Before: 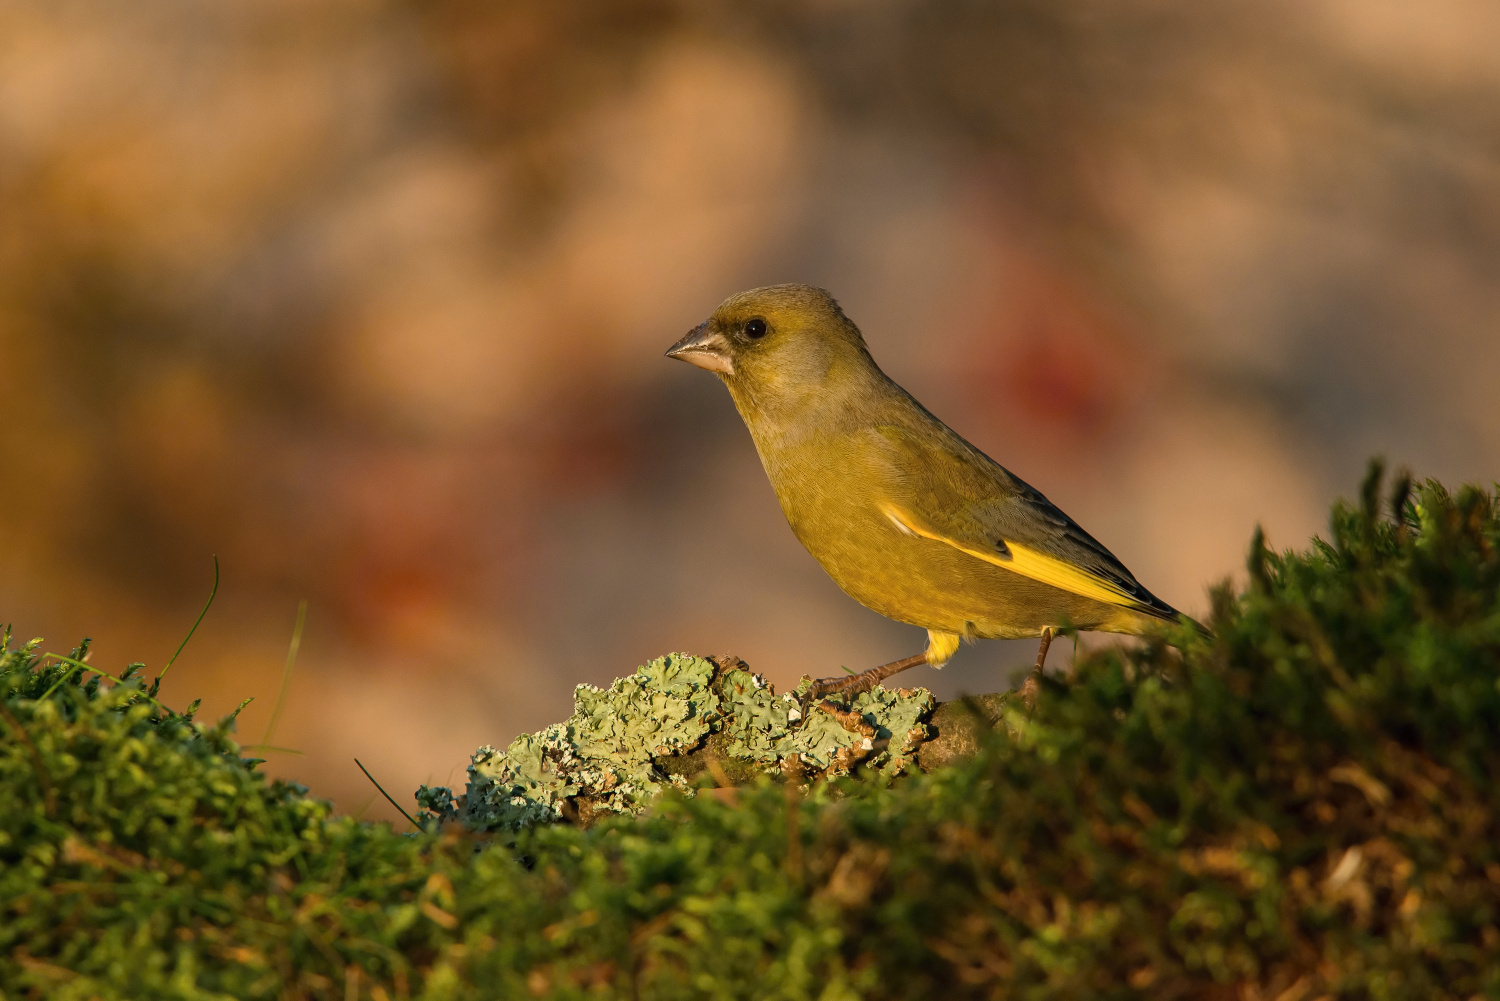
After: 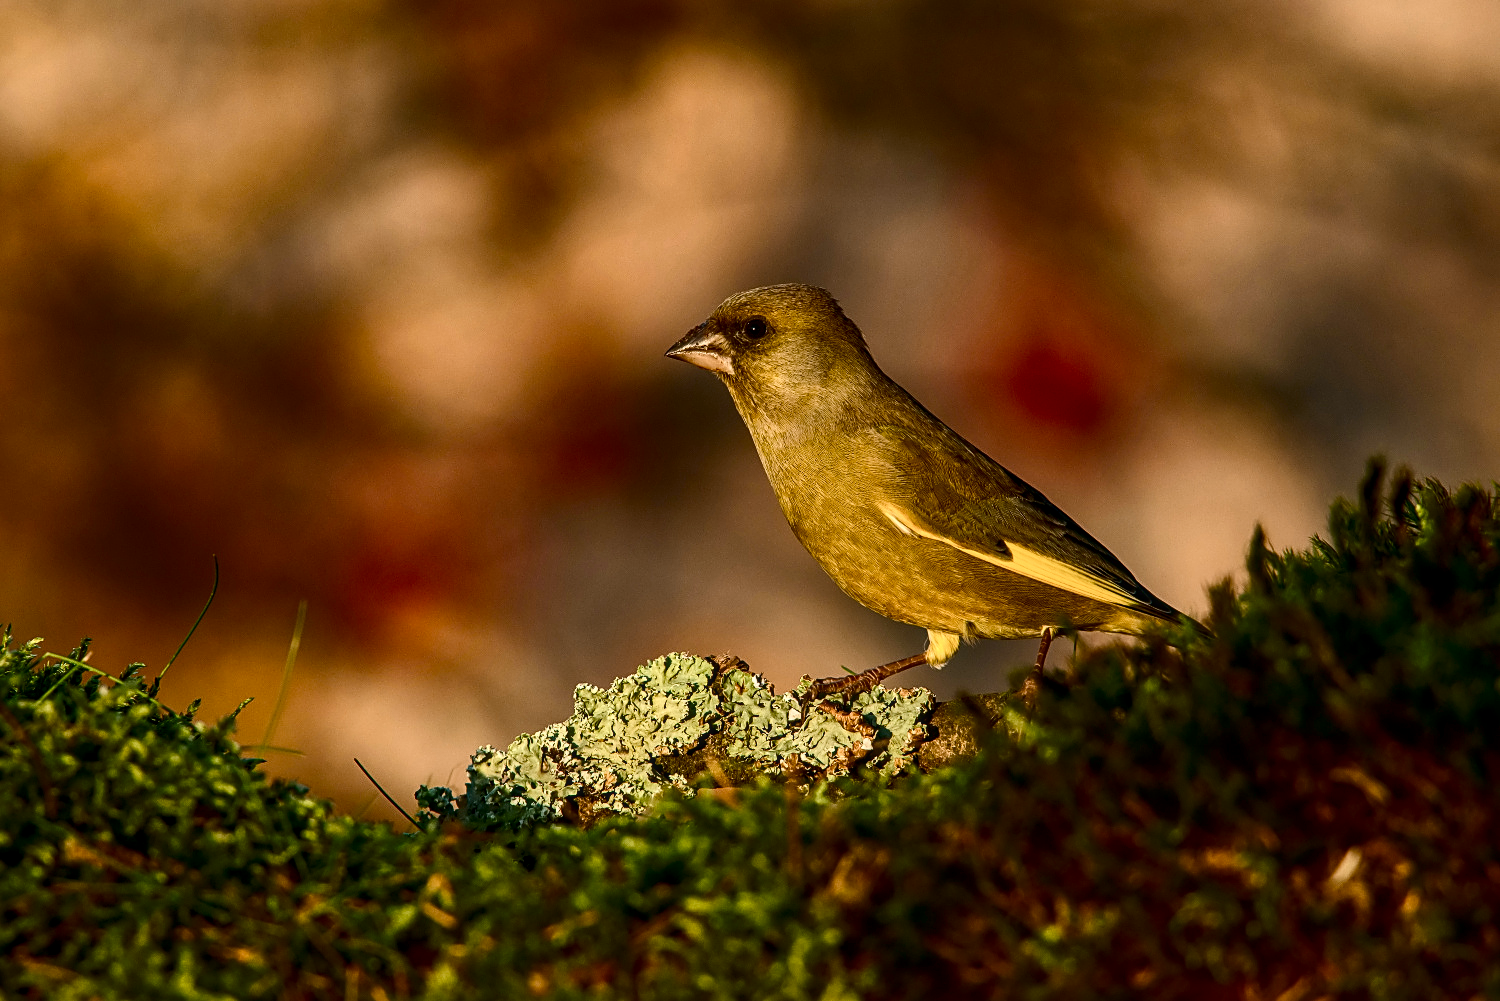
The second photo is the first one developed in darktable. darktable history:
contrast brightness saturation: contrast 0.31, brightness -0.078, saturation 0.171
exposure: exposure -0.068 EV, compensate highlight preservation false
sharpen: on, module defaults
local contrast: on, module defaults
color balance rgb: linear chroma grading › global chroma 14.63%, perceptual saturation grading › global saturation 0.023%, perceptual saturation grading › highlights -32.16%, perceptual saturation grading › mid-tones 5.676%, perceptual saturation grading › shadows 18.699%
